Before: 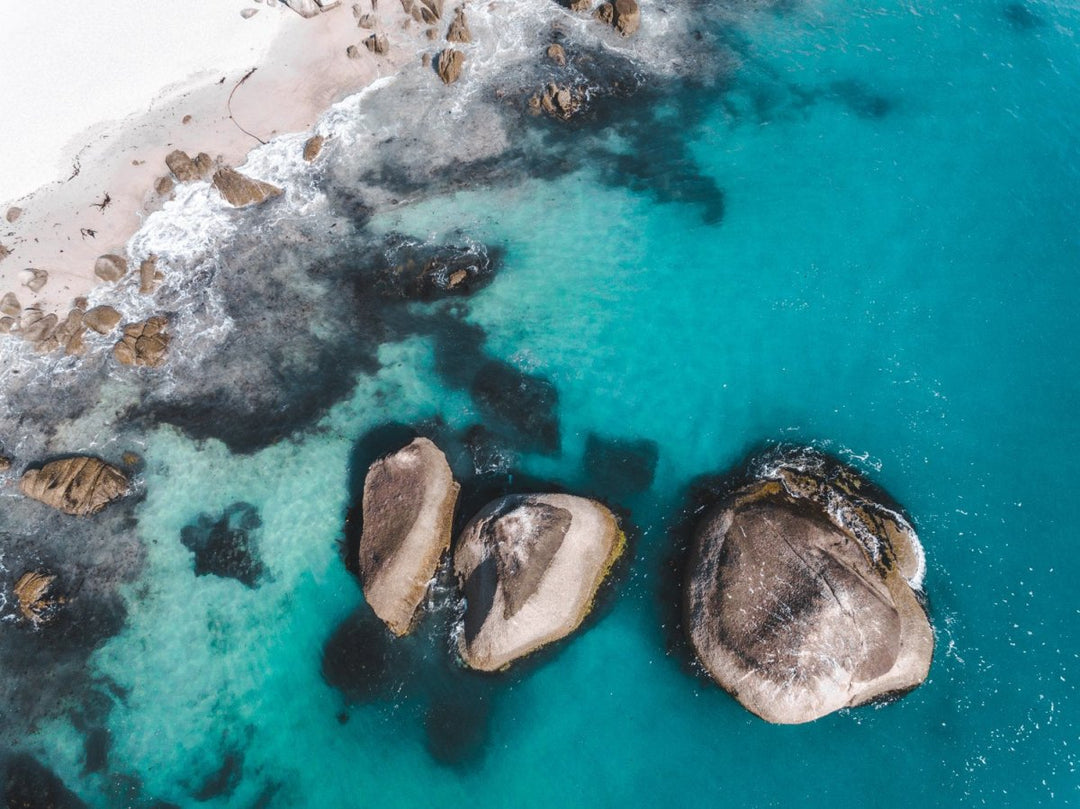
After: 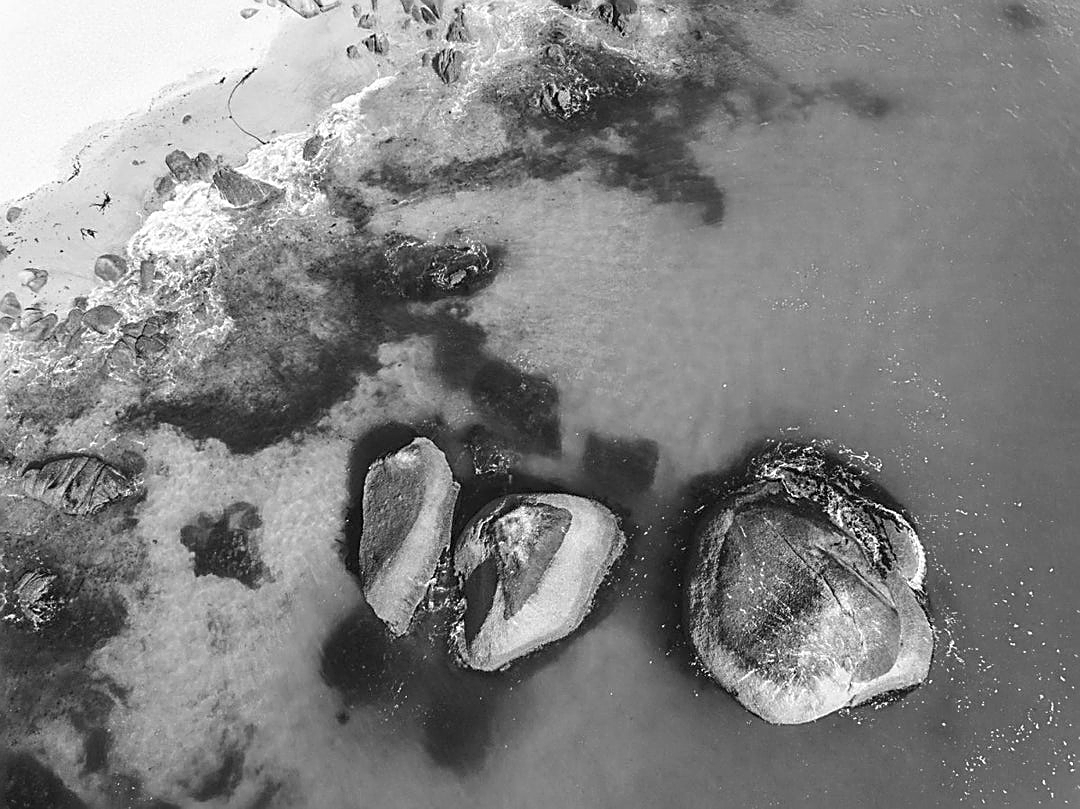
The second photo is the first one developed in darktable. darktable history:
monochrome: on, module defaults
sharpen: amount 1
